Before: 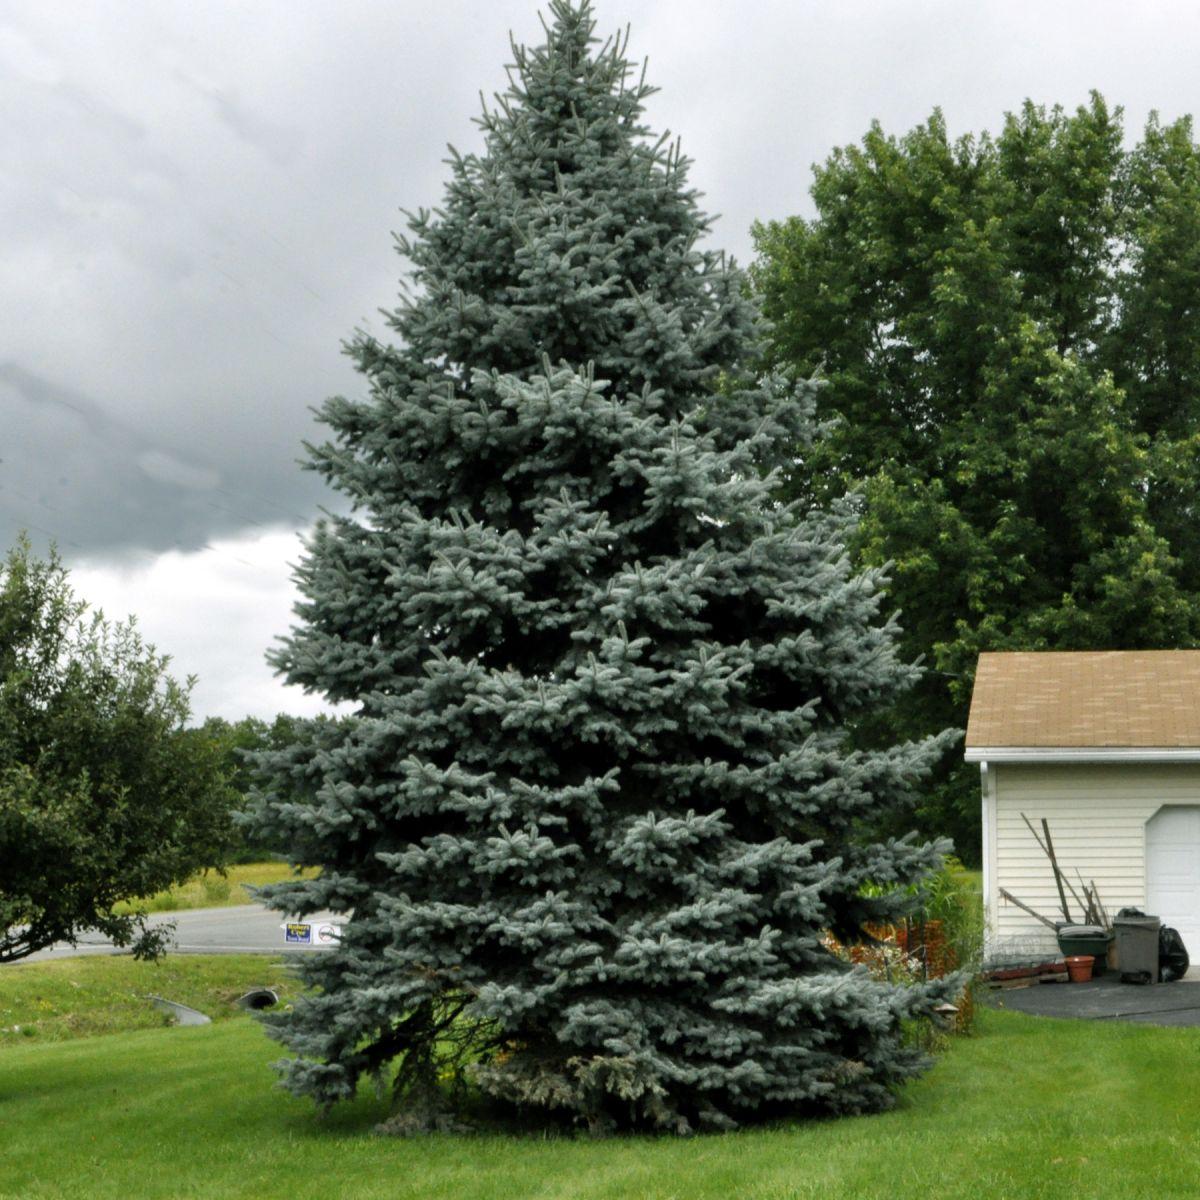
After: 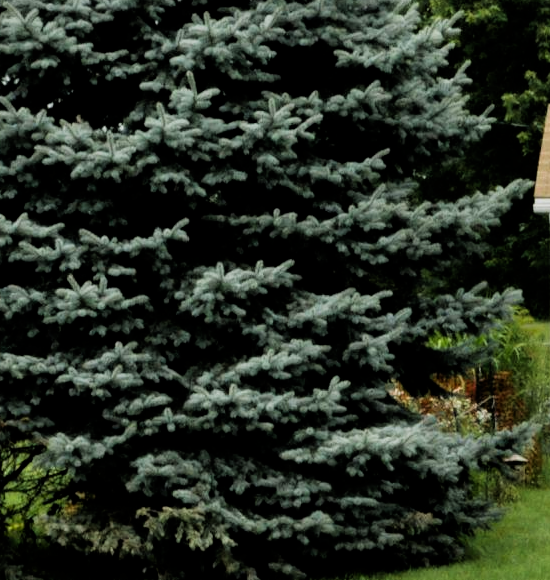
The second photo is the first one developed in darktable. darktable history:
velvia: strength 15%
crop: left 35.976%, top 45.819%, right 18.162%, bottom 5.807%
filmic rgb: black relative exposure -5 EV, white relative exposure 3.5 EV, hardness 3.19, contrast 1.2, highlights saturation mix -50%
